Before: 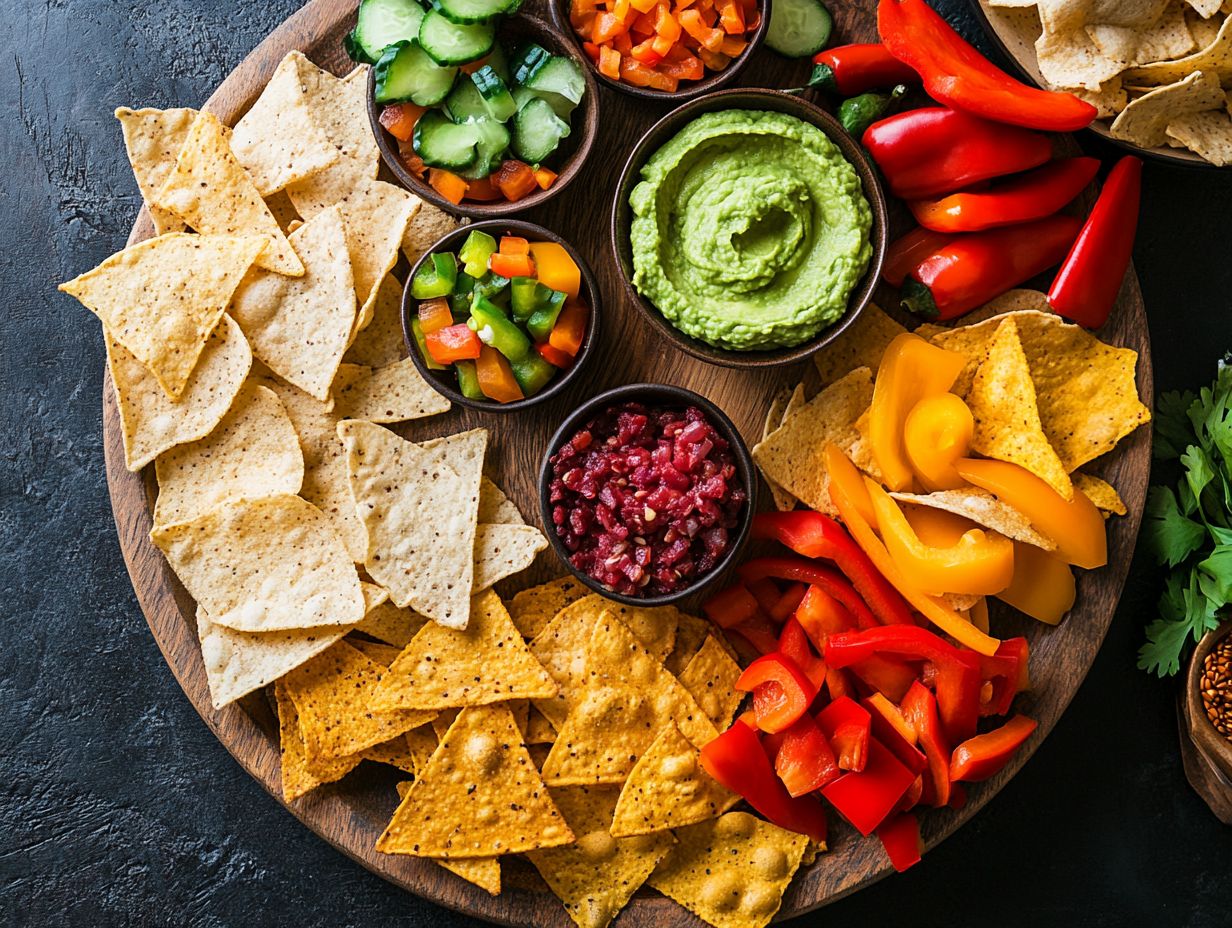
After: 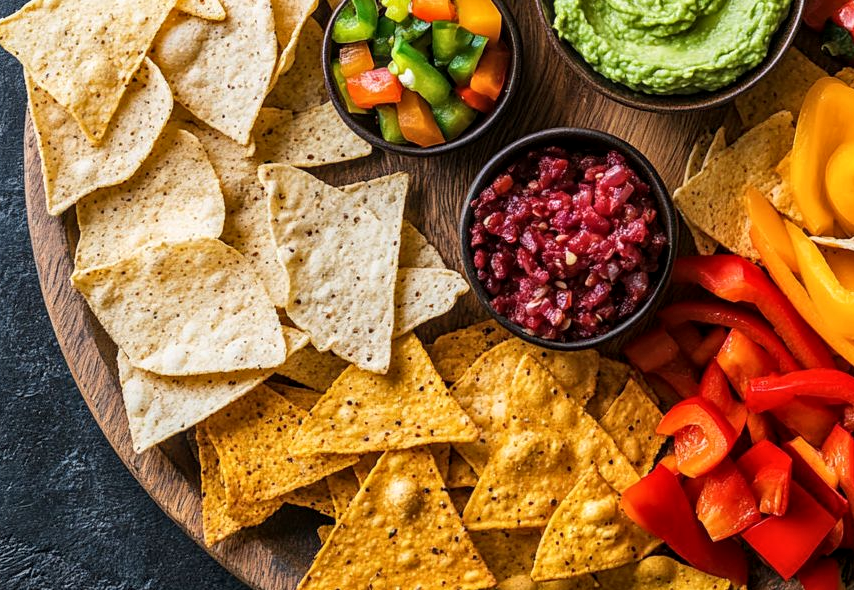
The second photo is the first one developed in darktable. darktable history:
crop: left 6.488%, top 27.668%, right 24.183%, bottom 8.656%
local contrast: on, module defaults
